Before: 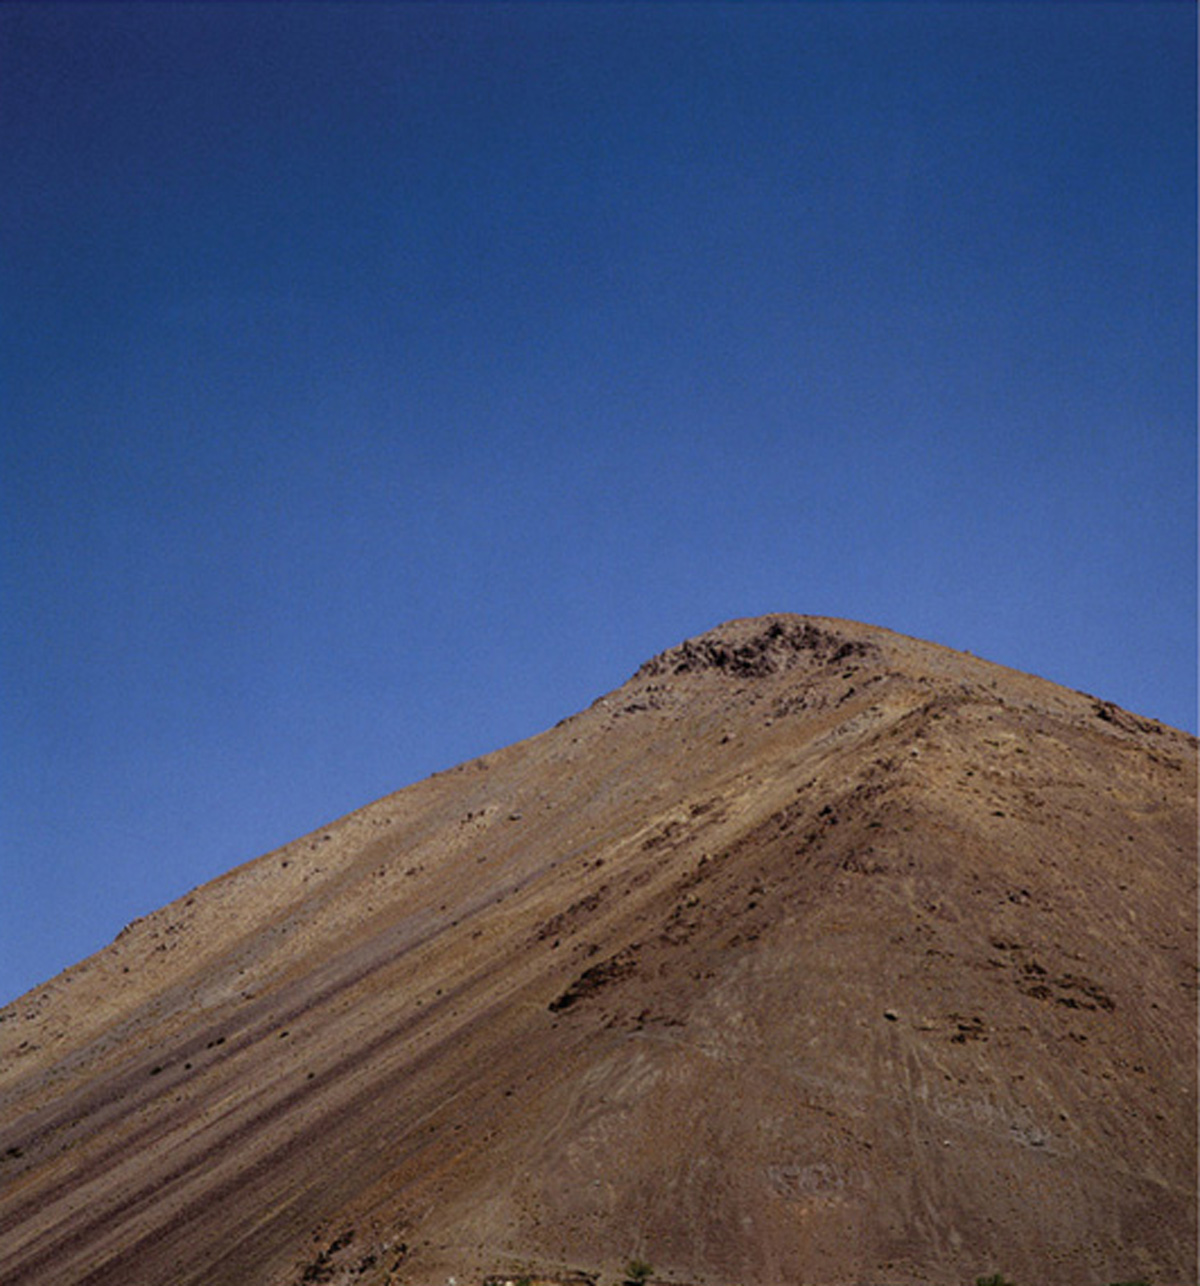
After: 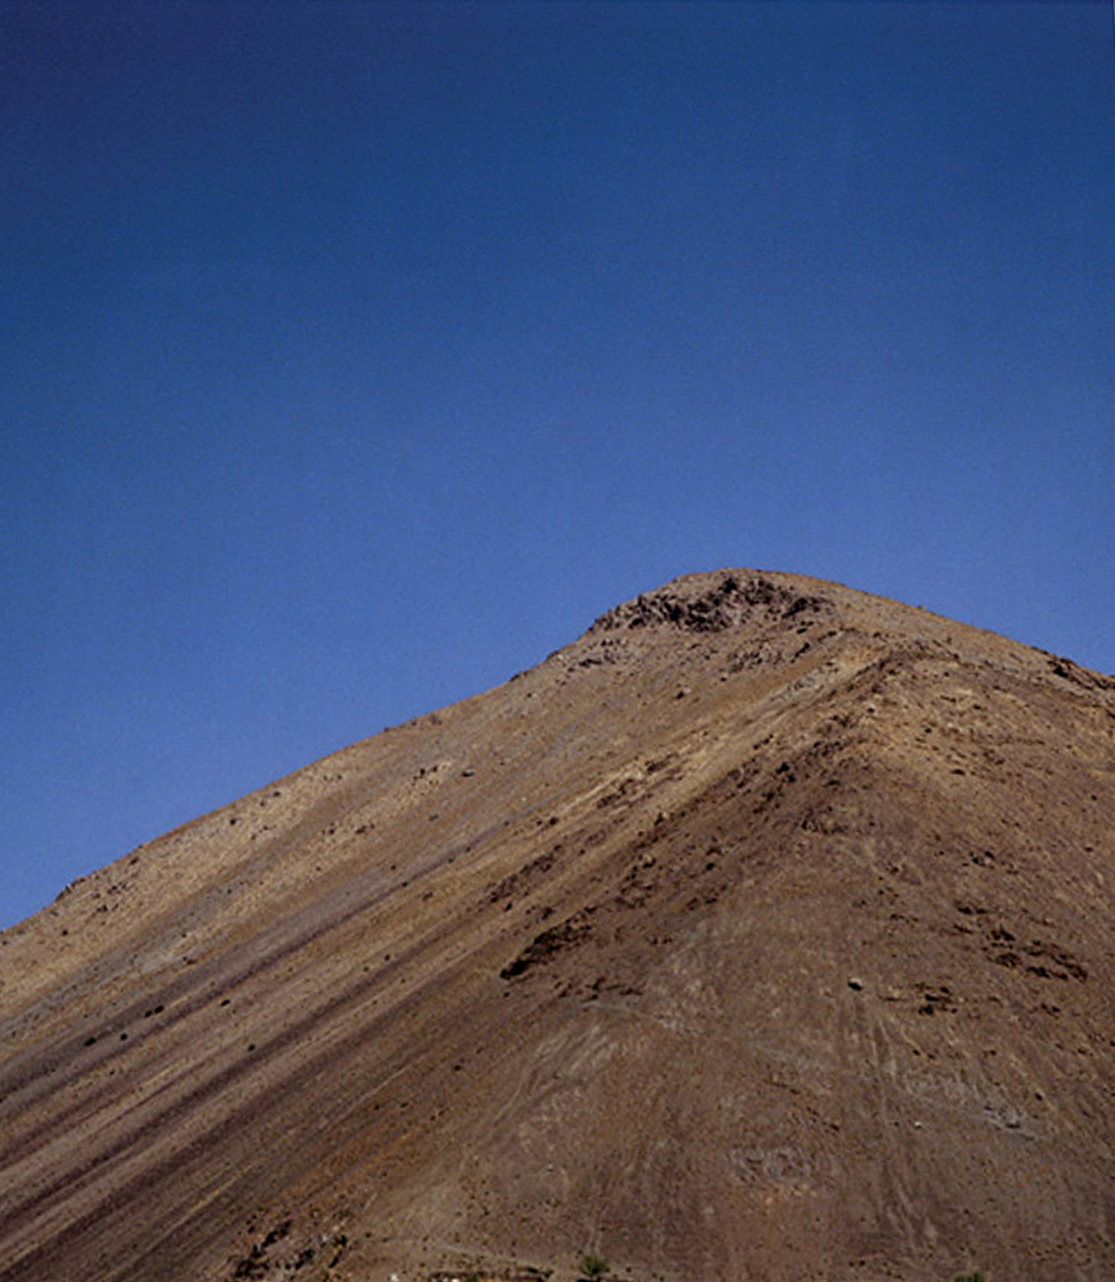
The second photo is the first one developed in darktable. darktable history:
contrast equalizer: octaves 7, y [[0.509, 0.514, 0.523, 0.542, 0.578, 0.603], [0.5 ×6], [0.509, 0.514, 0.523, 0.542, 0.578, 0.603], [0.001, 0.002, 0.003, 0.005, 0.01, 0.013], [0.001, 0.002, 0.003, 0.005, 0.01, 0.013]]
rotate and perspective: rotation 0.215°, lens shift (vertical) -0.139, crop left 0.069, crop right 0.939, crop top 0.002, crop bottom 0.996
